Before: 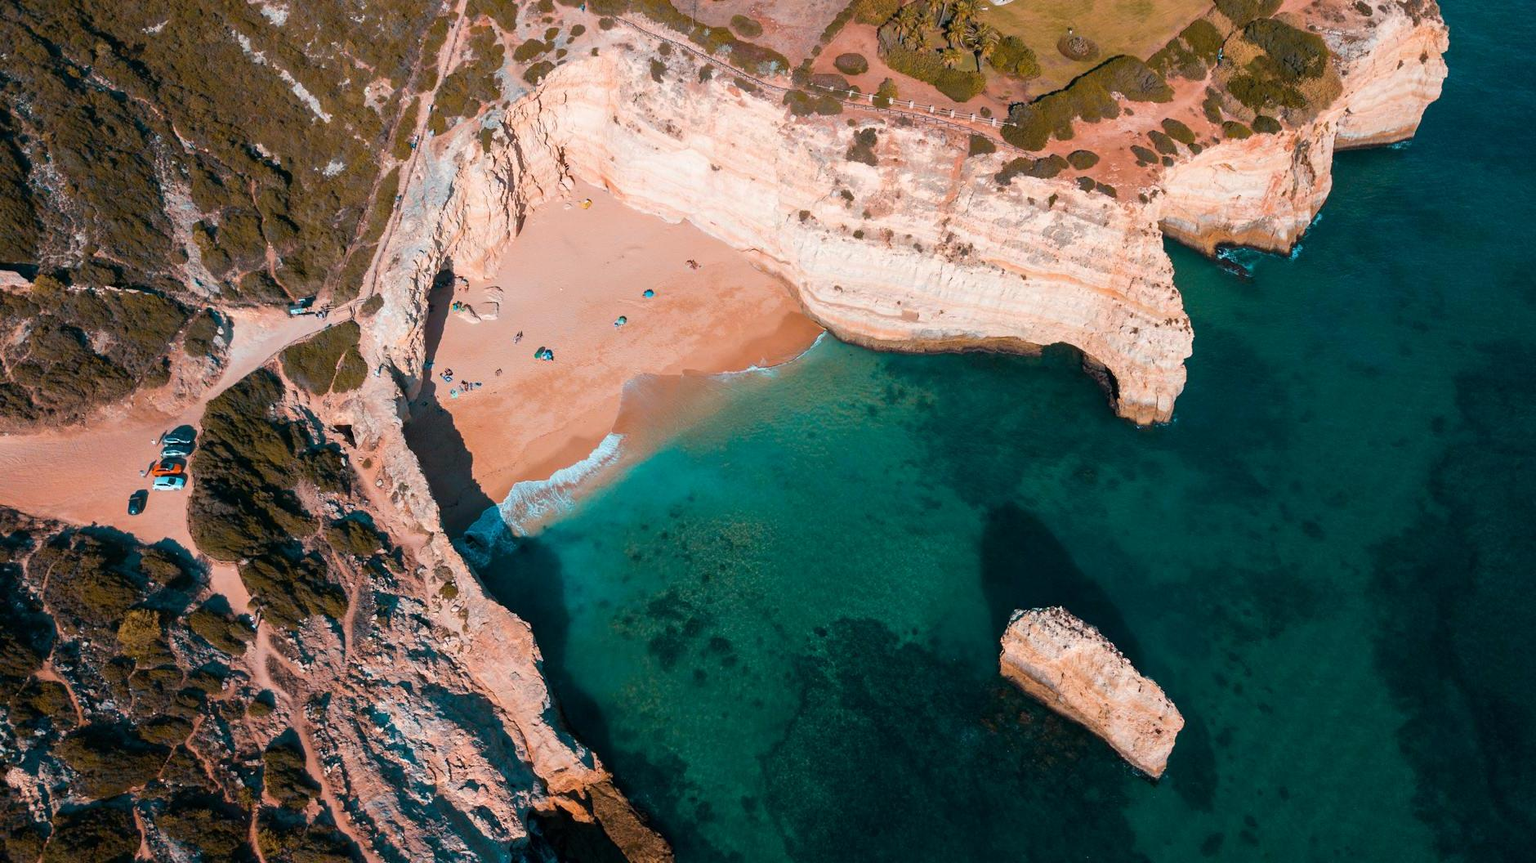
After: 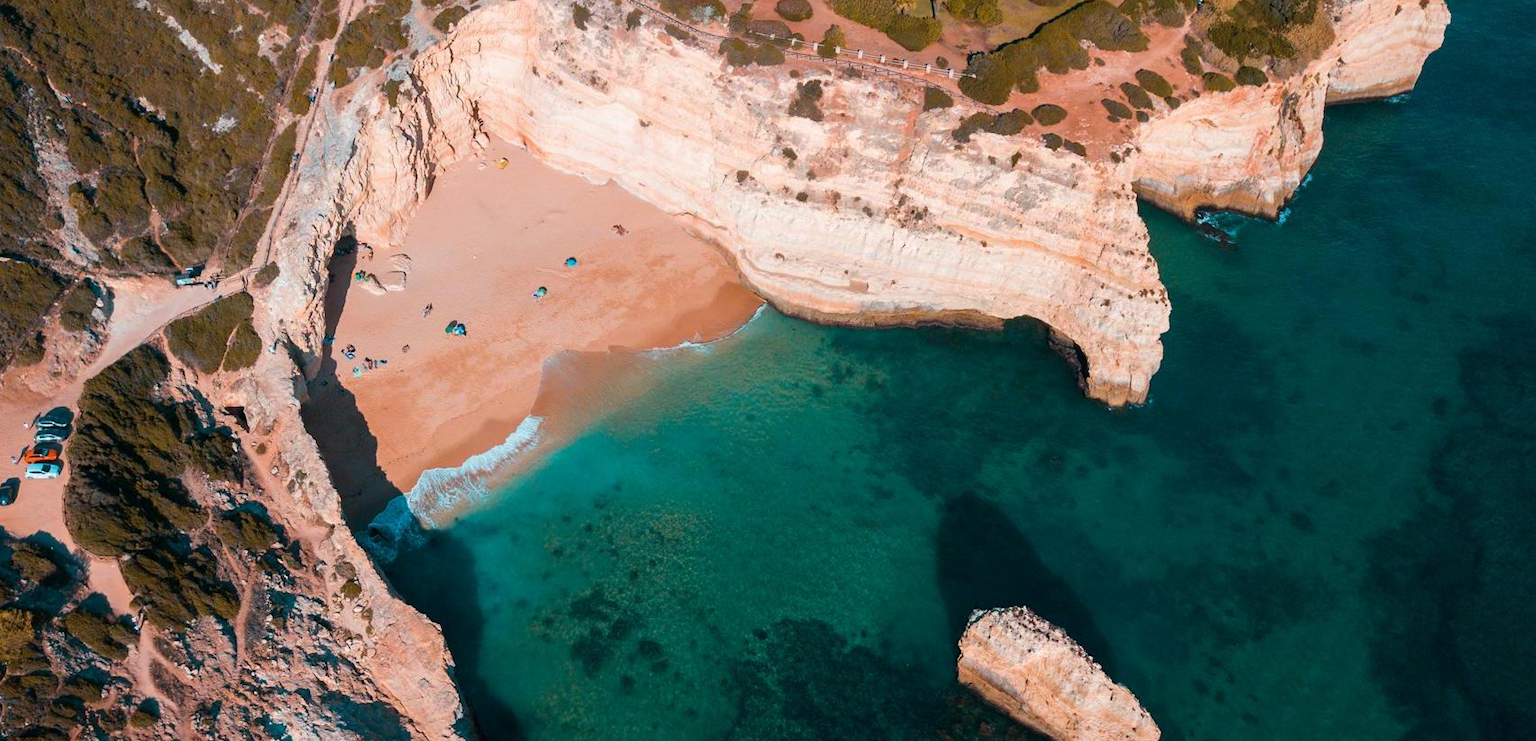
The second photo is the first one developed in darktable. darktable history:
crop: left 8.474%, top 6.531%, bottom 15.347%
